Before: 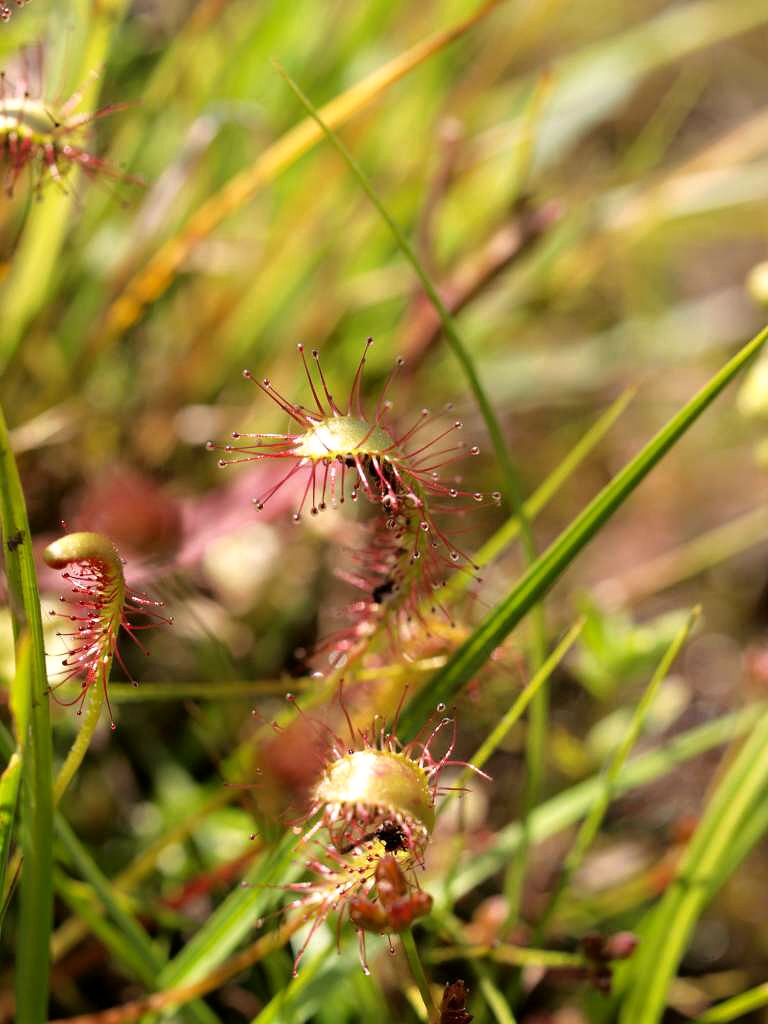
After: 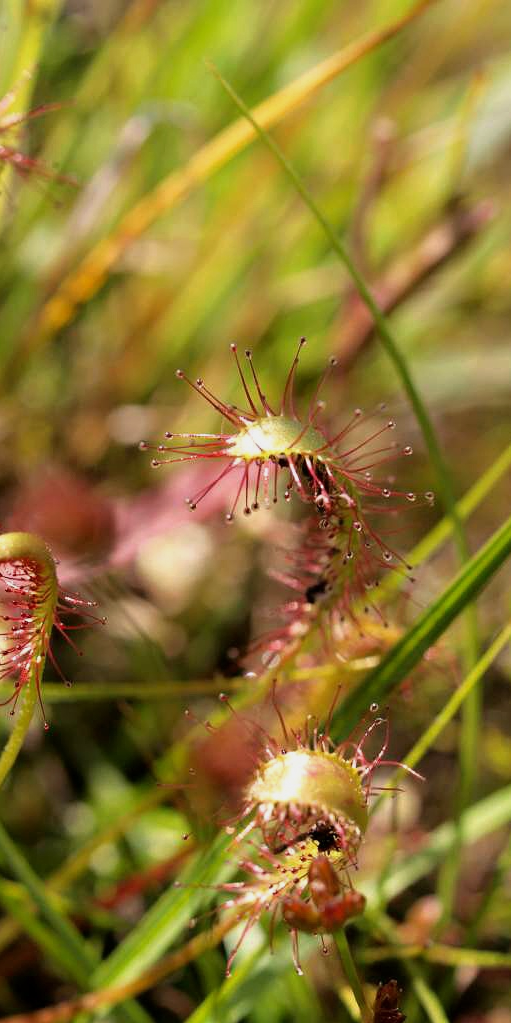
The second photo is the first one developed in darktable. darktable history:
exposure: exposure -0.21 EV, compensate highlight preservation false
crop and rotate: left 8.786%, right 24.548%
